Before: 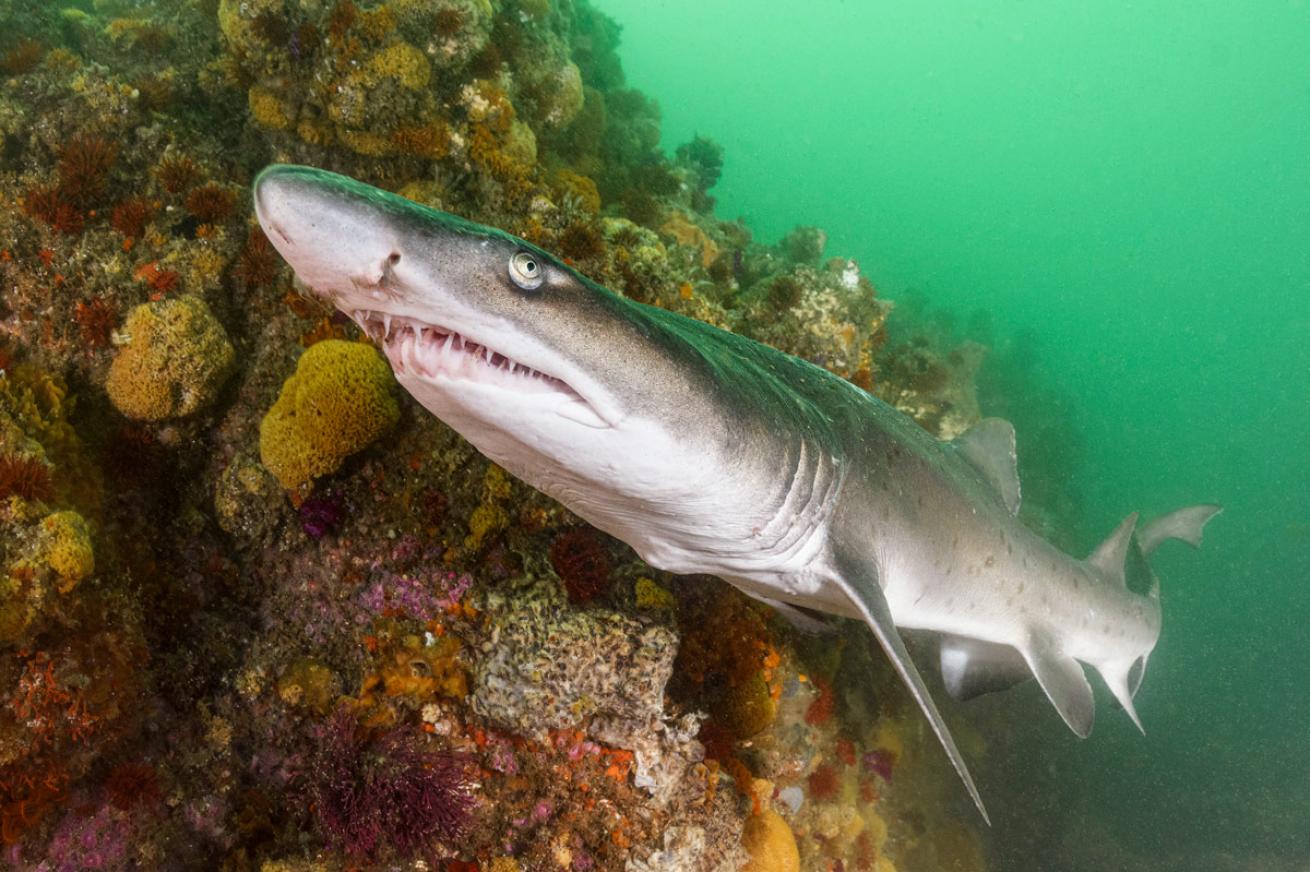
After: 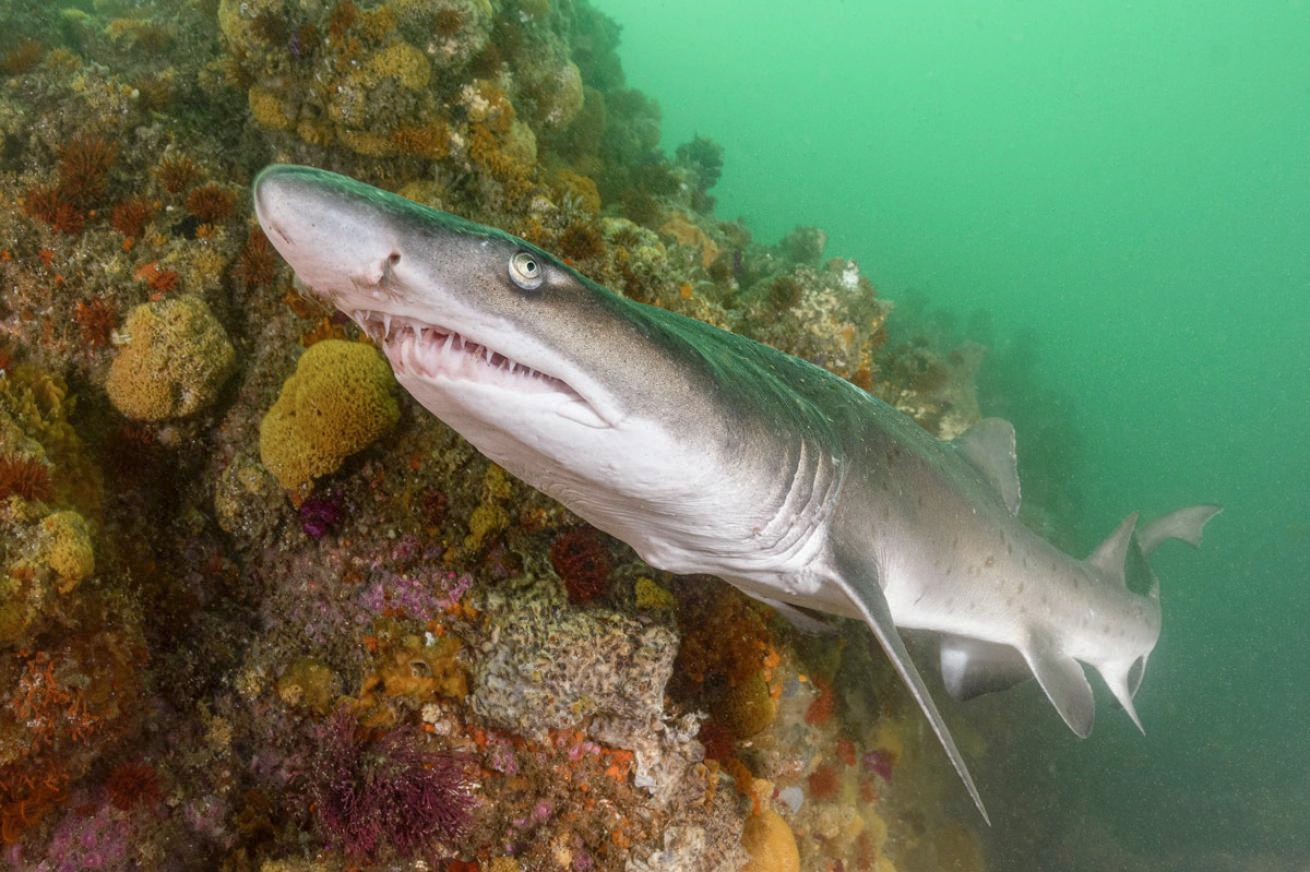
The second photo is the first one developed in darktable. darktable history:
tone curve: curves: ch0 [(0, 0) (0.045, 0.074) (0.883, 0.858) (1, 1)]; ch1 [(0, 0) (0.149, 0.074) (0.379, 0.327) (0.427, 0.401) (0.489, 0.479) (0.505, 0.515) (0.537, 0.573) (0.563, 0.599) (1, 1)]; ch2 [(0, 0) (0.307, 0.298) (0.388, 0.375) (0.443, 0.456) (0.485, 0.492) (1, 1)], preserve colors none
